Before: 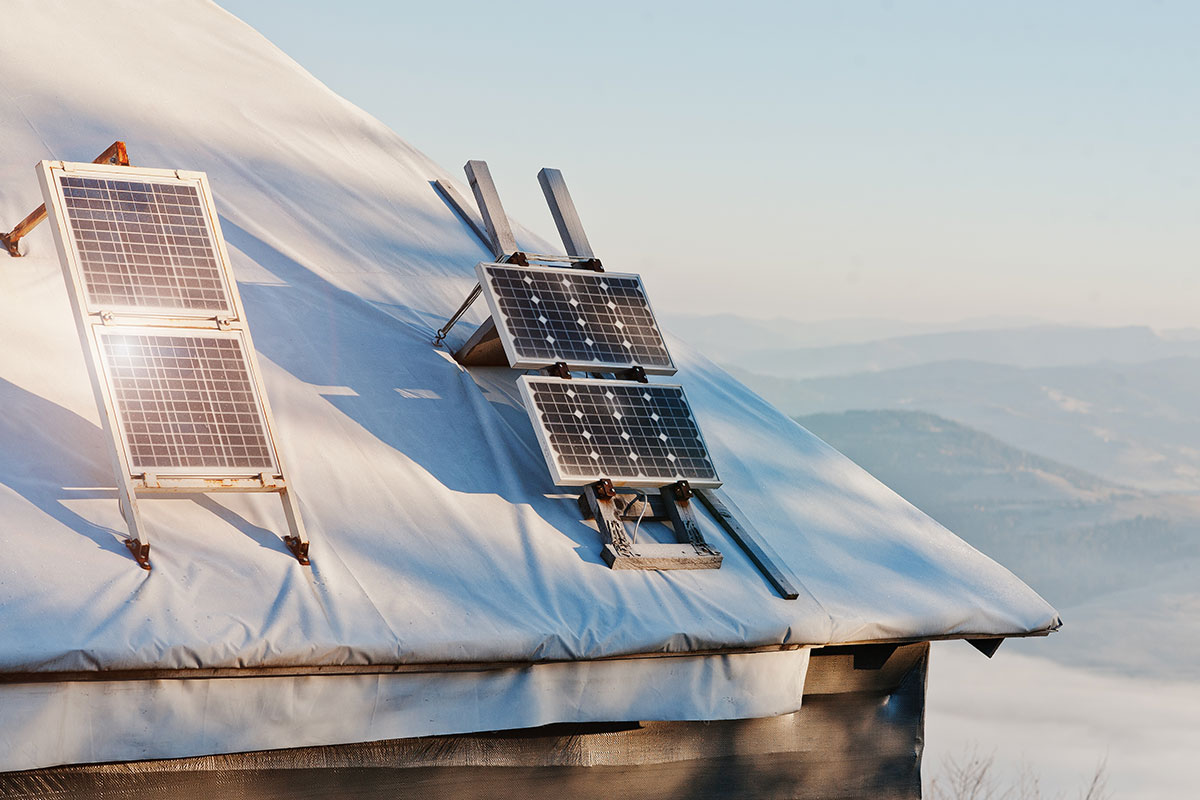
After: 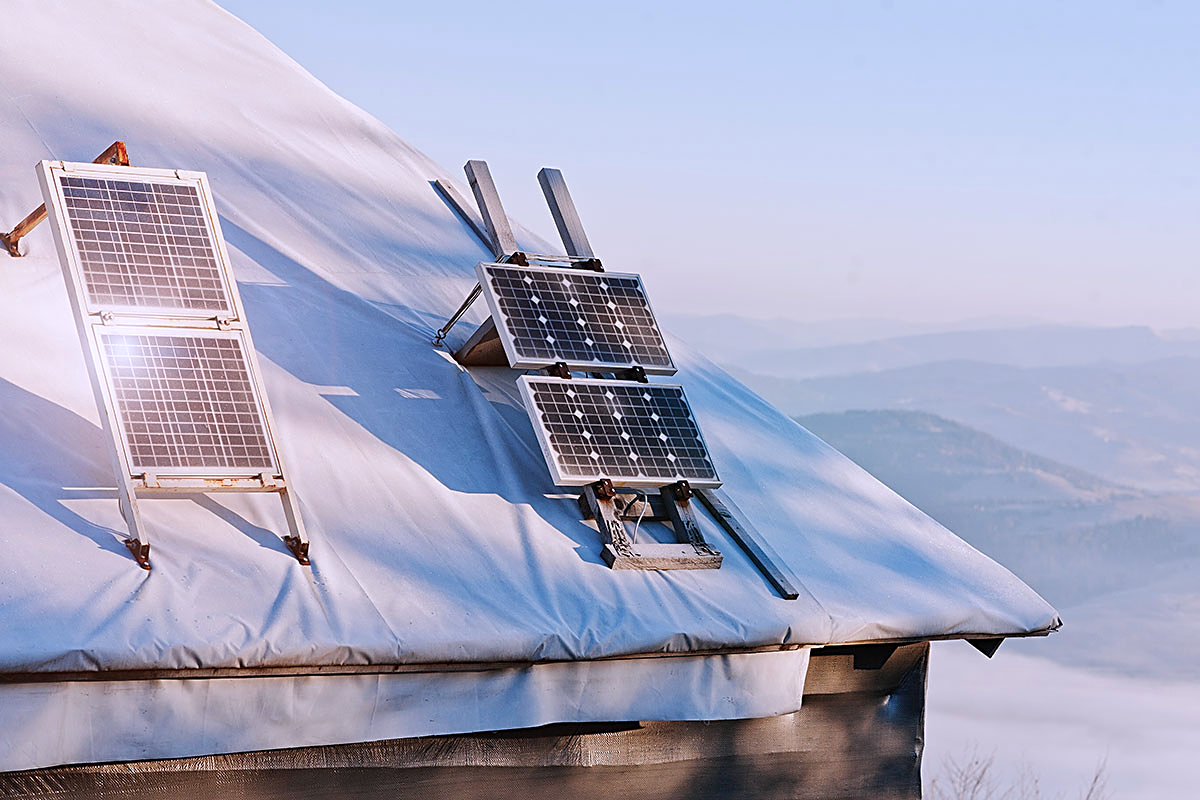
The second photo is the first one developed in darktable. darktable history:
color calibration: illuminant custom, x 0.363, y 0.385, temperature 4528.03 K
sharpen: on, module defaults
